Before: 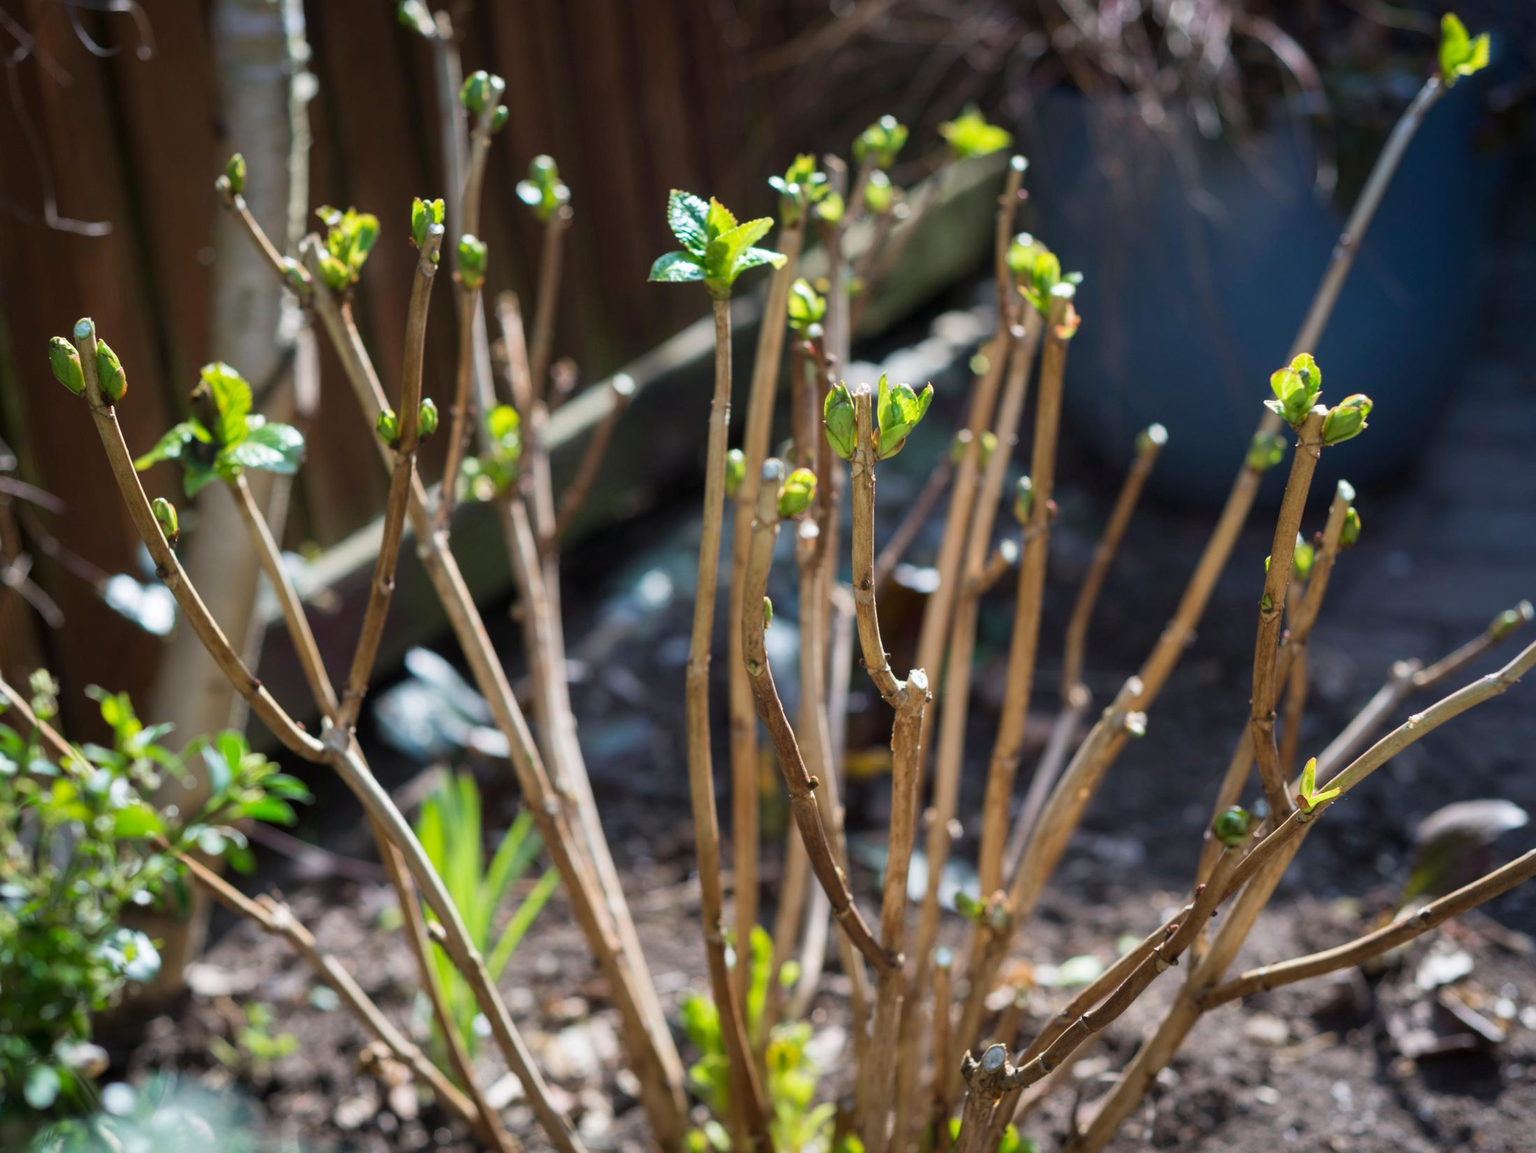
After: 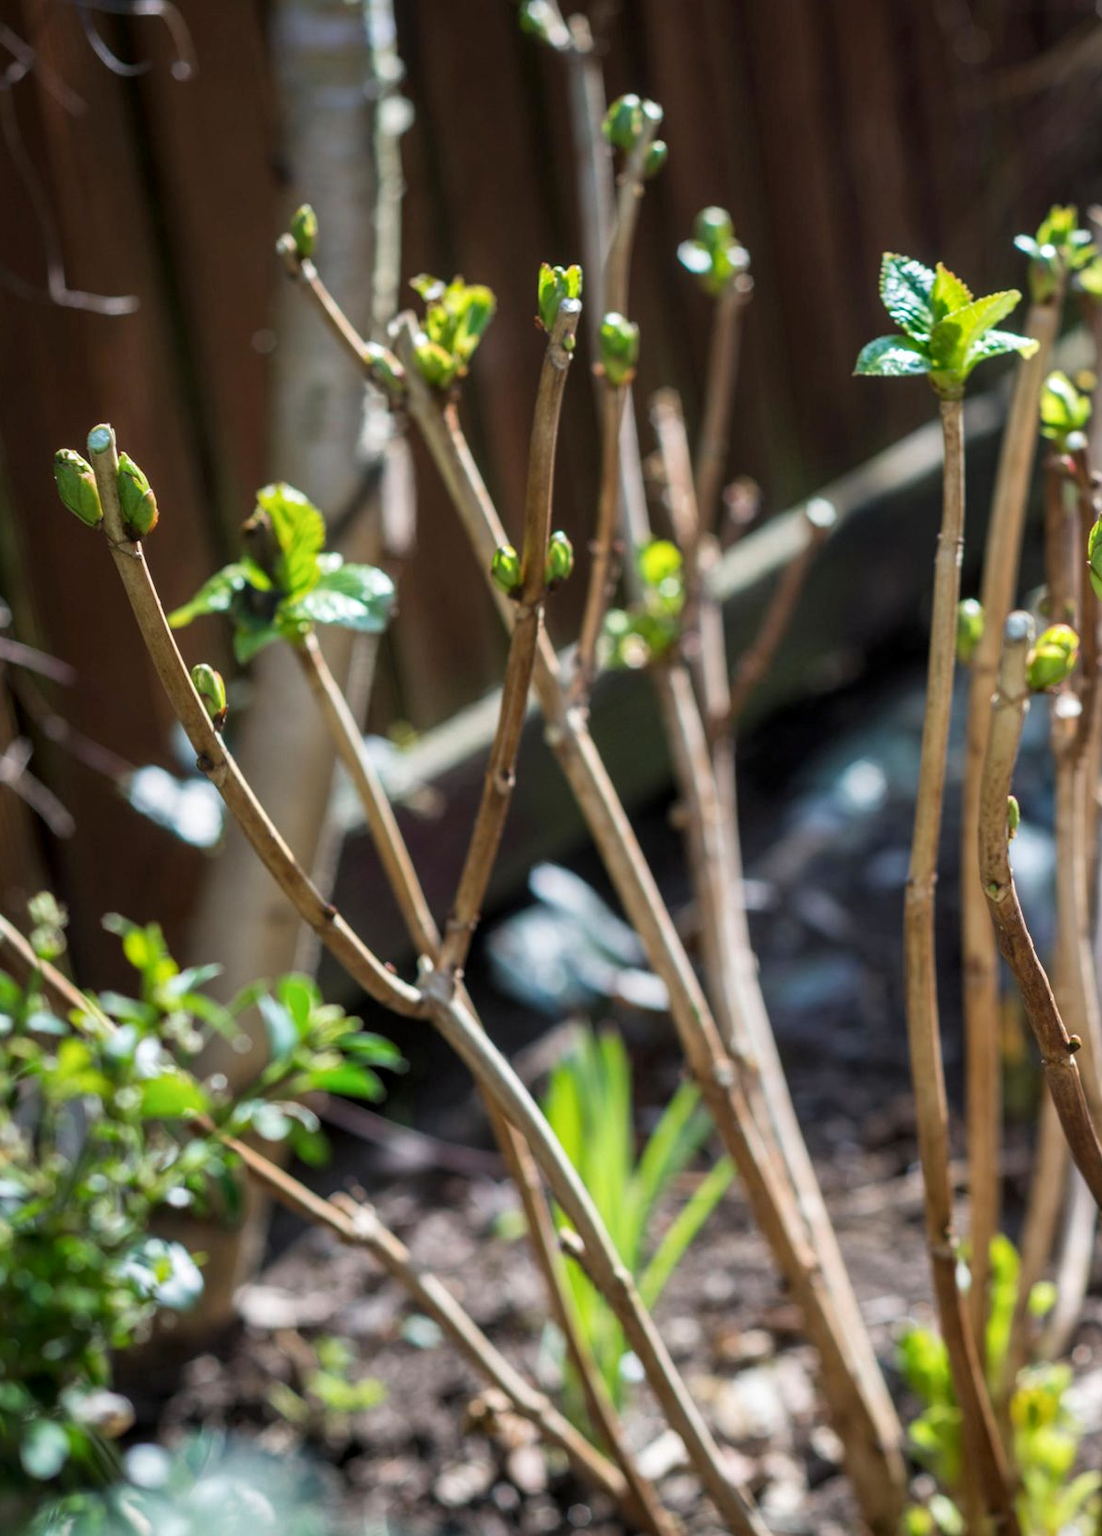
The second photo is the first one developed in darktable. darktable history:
local contrast: on, module defaults
crop: left 0.587%, right 45.588%, bottom 0.086%
